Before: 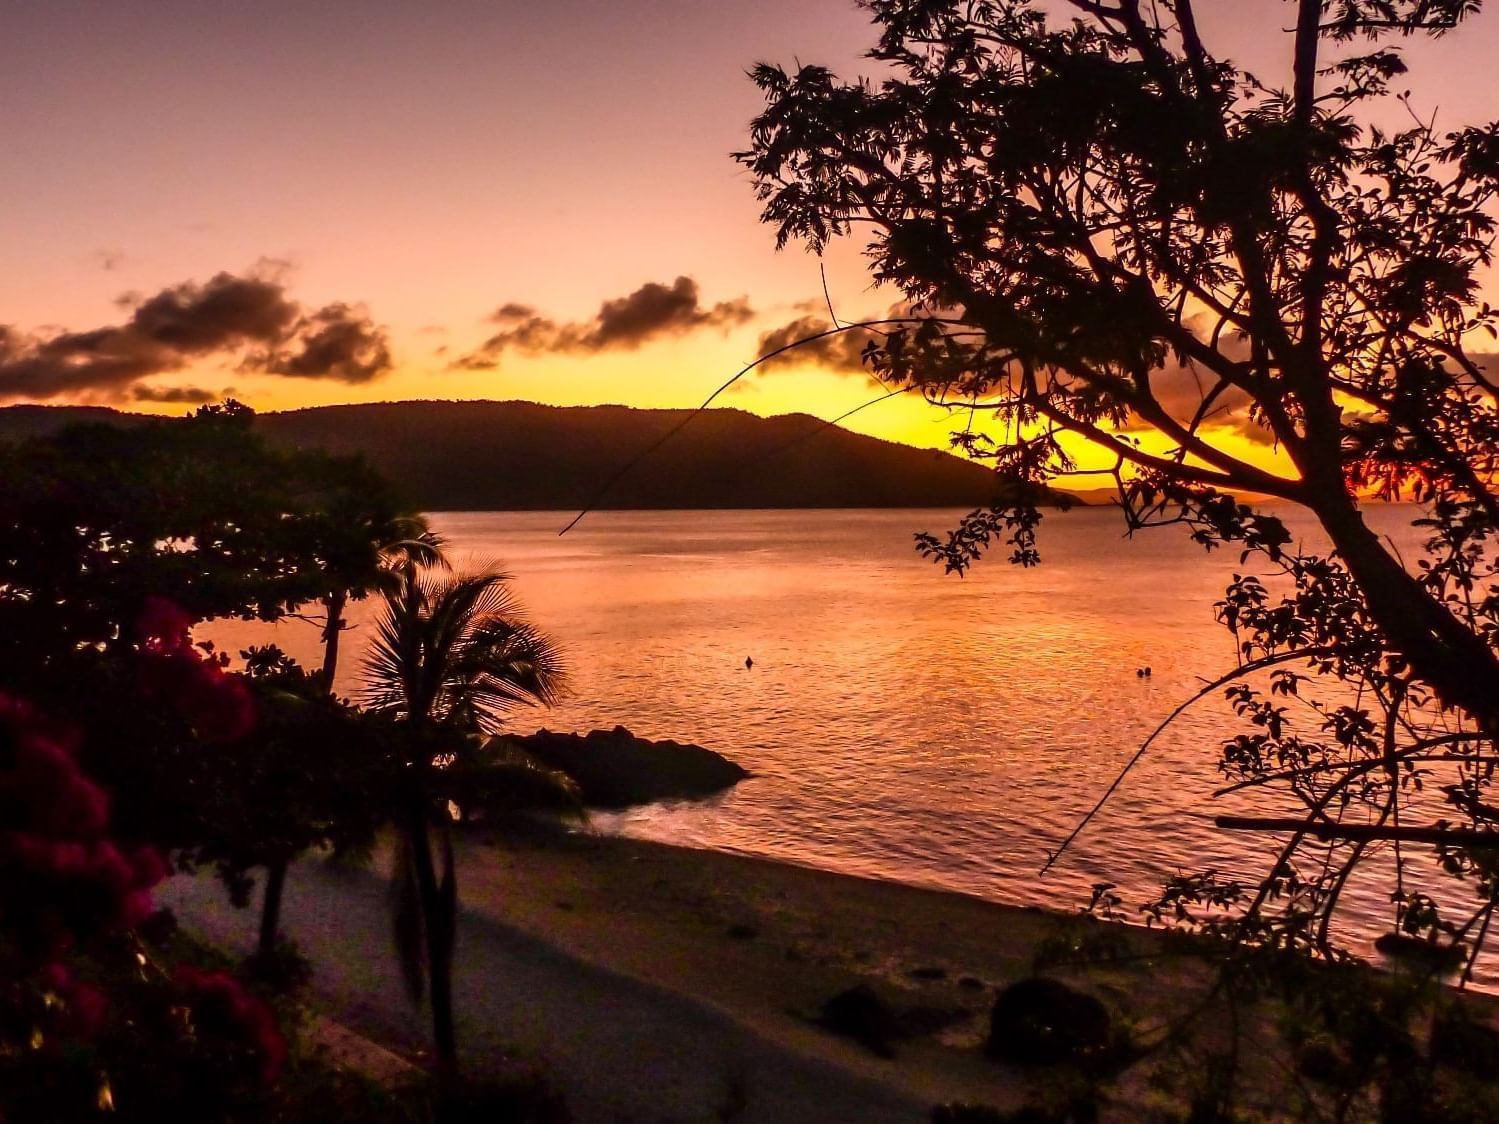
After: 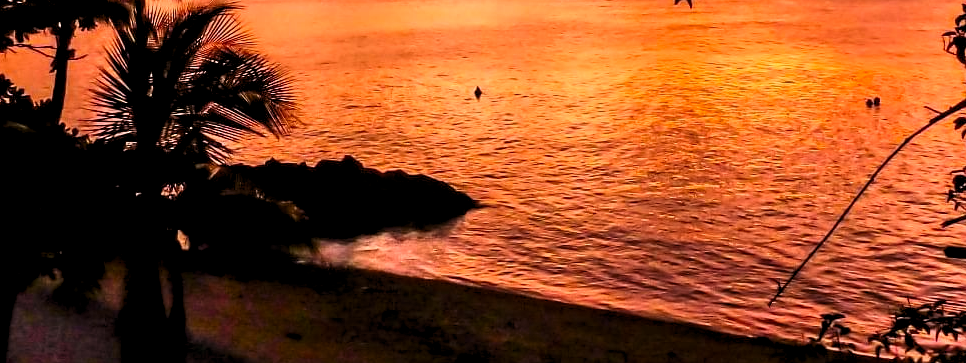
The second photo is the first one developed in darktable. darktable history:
contrast brightness saturation: contrast 0.092, saturation 0.276
crop: left 18.13%, top 50.768%, right 17.363%, bottom 16.921%
levels: levels [0.062, 0.494, 0.925]
